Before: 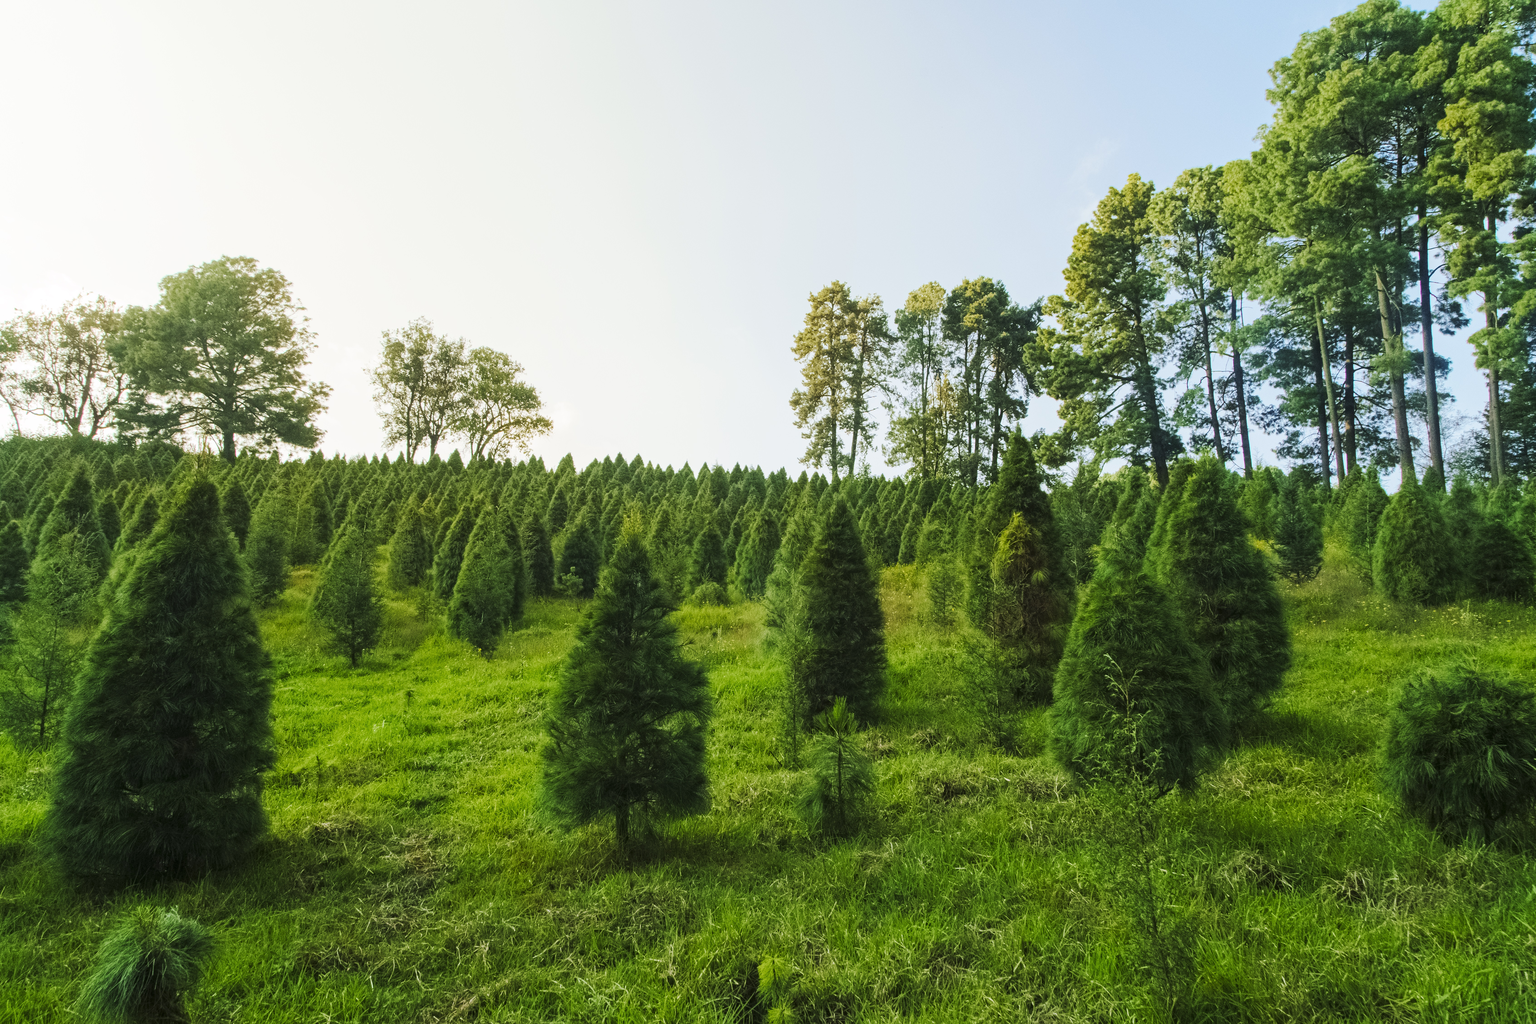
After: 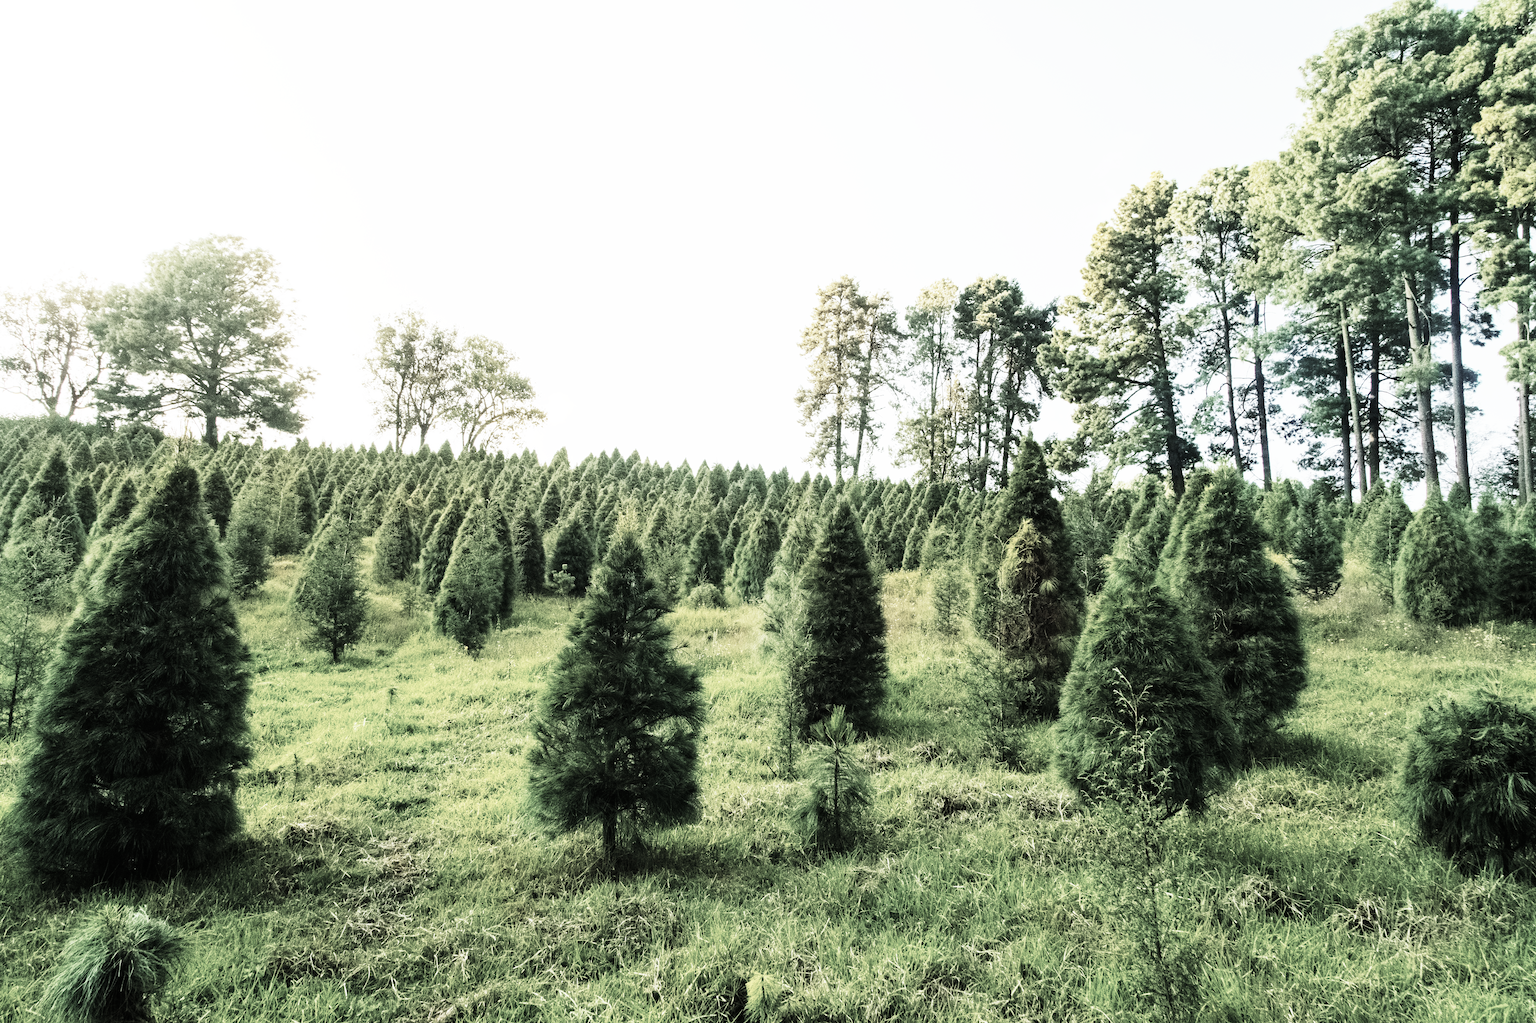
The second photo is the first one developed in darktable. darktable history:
base curve: curves: ch0 [(0, 0) (0.007, 0.004) (0.027, 0.03) (0.046, 0.07) (0.207, 0.54) (0.442, 0.872) (0.673, 0.972) (1, 1)], preserve colors none
crop and rotate: angle -1.42°
color zones: curves: ch1 [(0, 0.153) (0.143, 0.15) (0.286, 0.151) (0.429, 0.152) (0.571, 0.152) (0.714, 0.151) (0.857, 0.151) (1, 0.153)]
